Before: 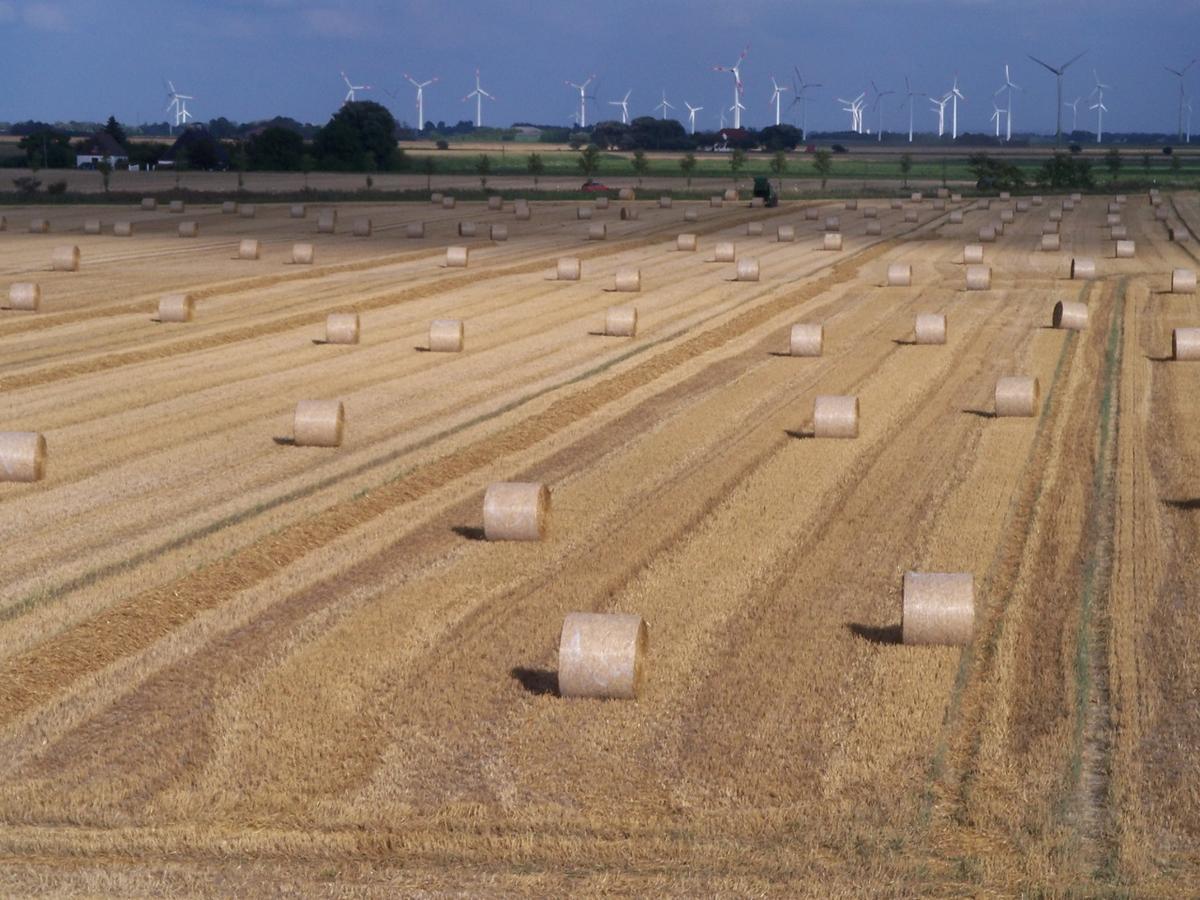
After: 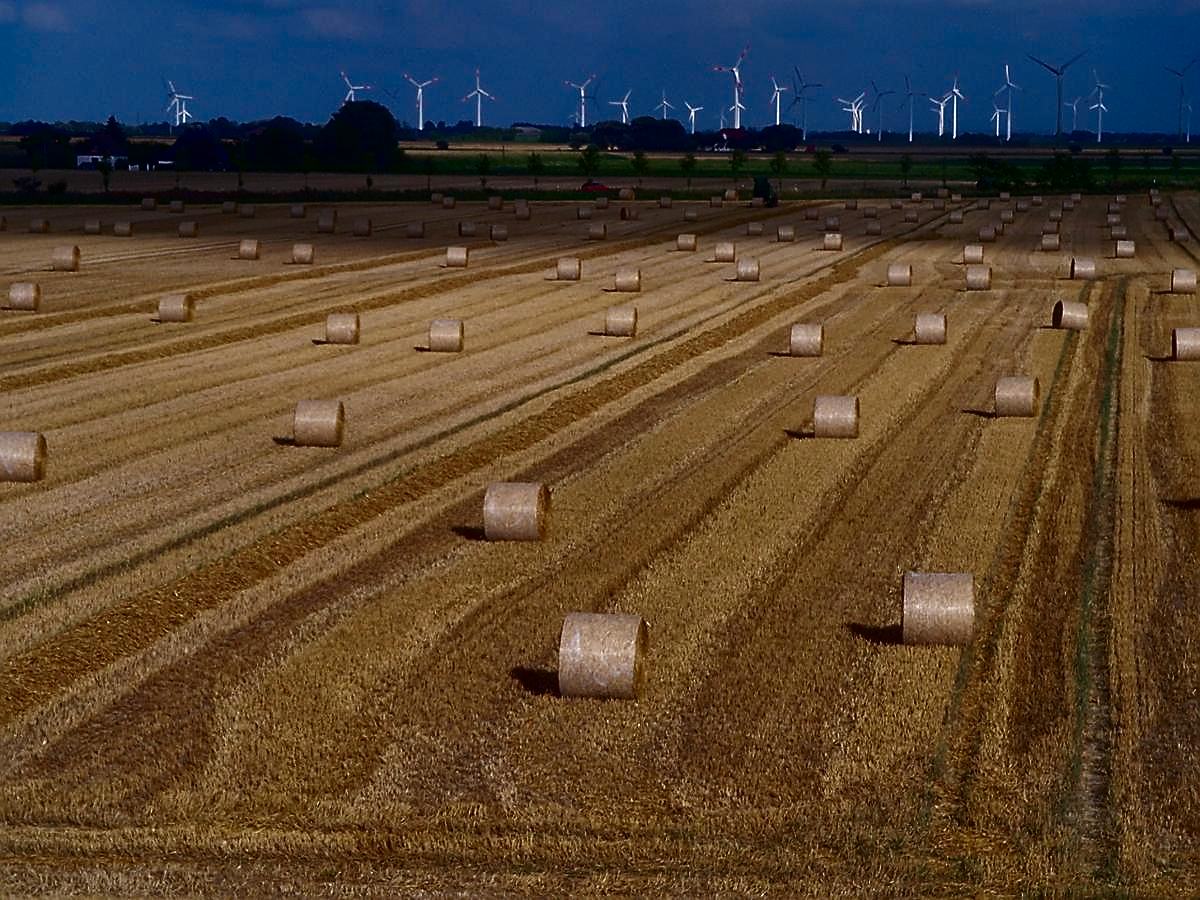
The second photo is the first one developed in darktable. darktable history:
sharpen: radius 1.4, amount 1.25, threshold 0.7
contrast brightness saturation: contrast 0.09, brightness -0.59, saturation 0.17
shadows and highlights: shadows 37.27, highlights -28.18, soften with gaussian
